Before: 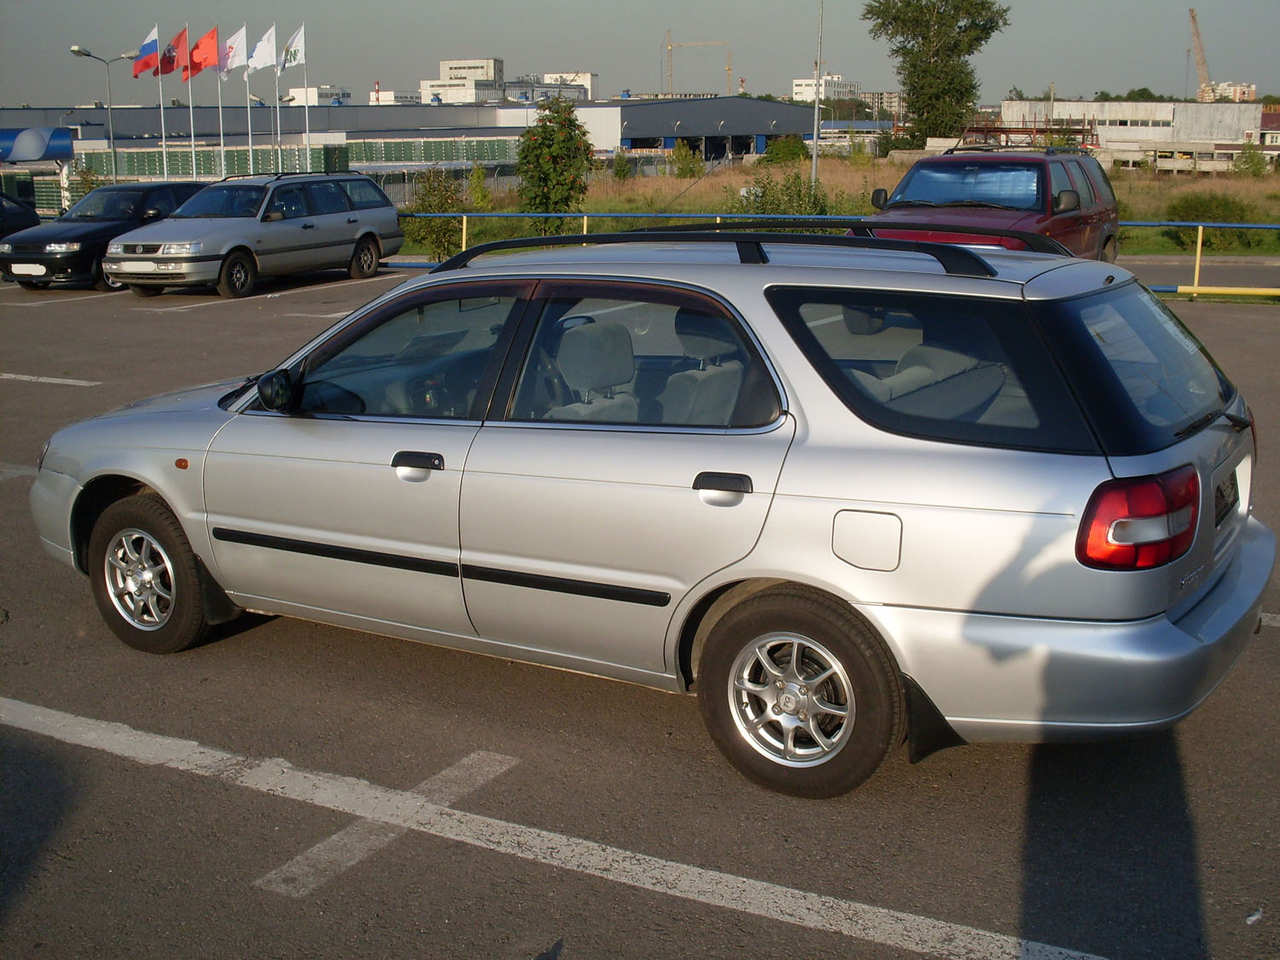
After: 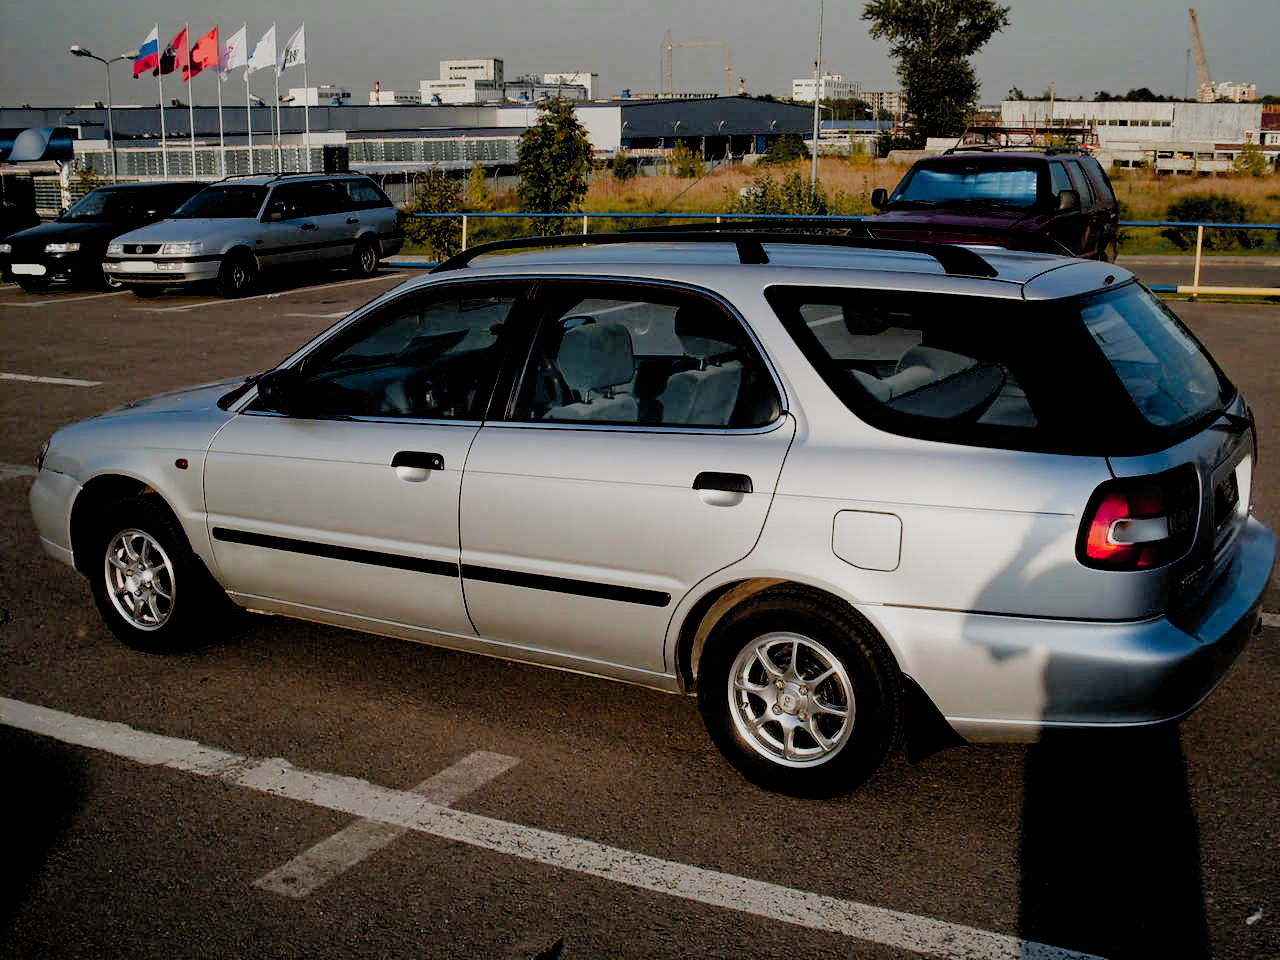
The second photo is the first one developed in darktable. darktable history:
color zones: curves: ch1 [(0.29, 0.492) (0.373, 0.185) (0.509, 0.481)]; ch2 [(0.25, 0.462) (0.749, 0.457)], mix 40.67%
filmic rgb: black relative exposure -2.85 EV, white relative exposure 4.56 EV, hardness 1.77, contrast 1.25, preserve chrominance no, color science v5 (2021)
haze removal: compatibility mode true, adaptive false
contrast brightness saturation: saturation -0.17
